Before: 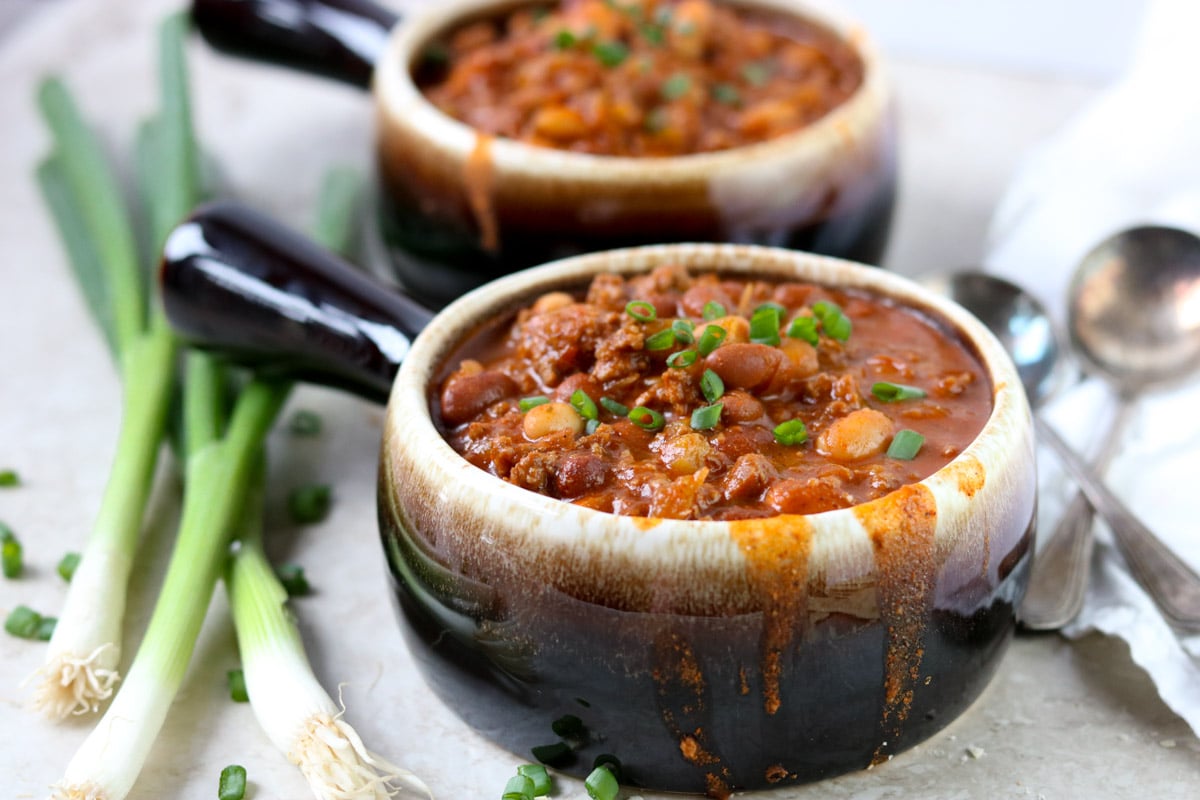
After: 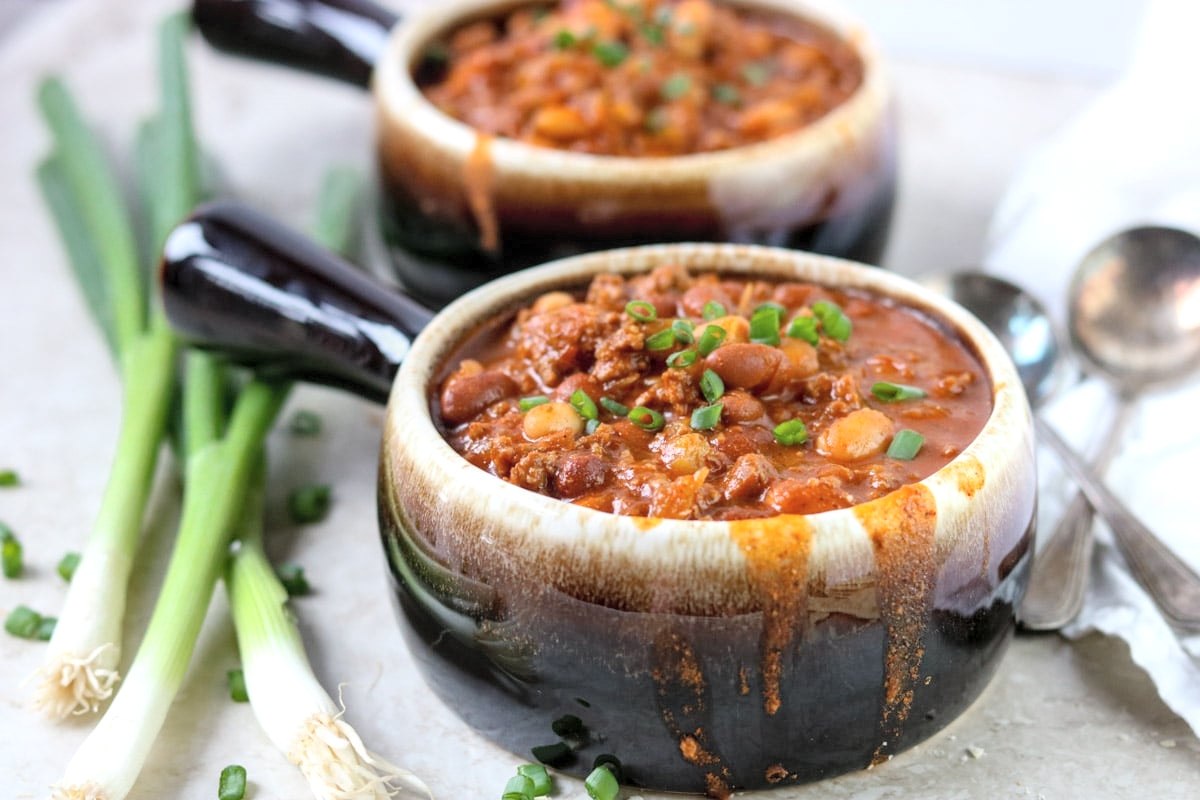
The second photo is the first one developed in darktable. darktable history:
contrast brightness saturation: brightness 0.15
local contrast: on, module defaults
